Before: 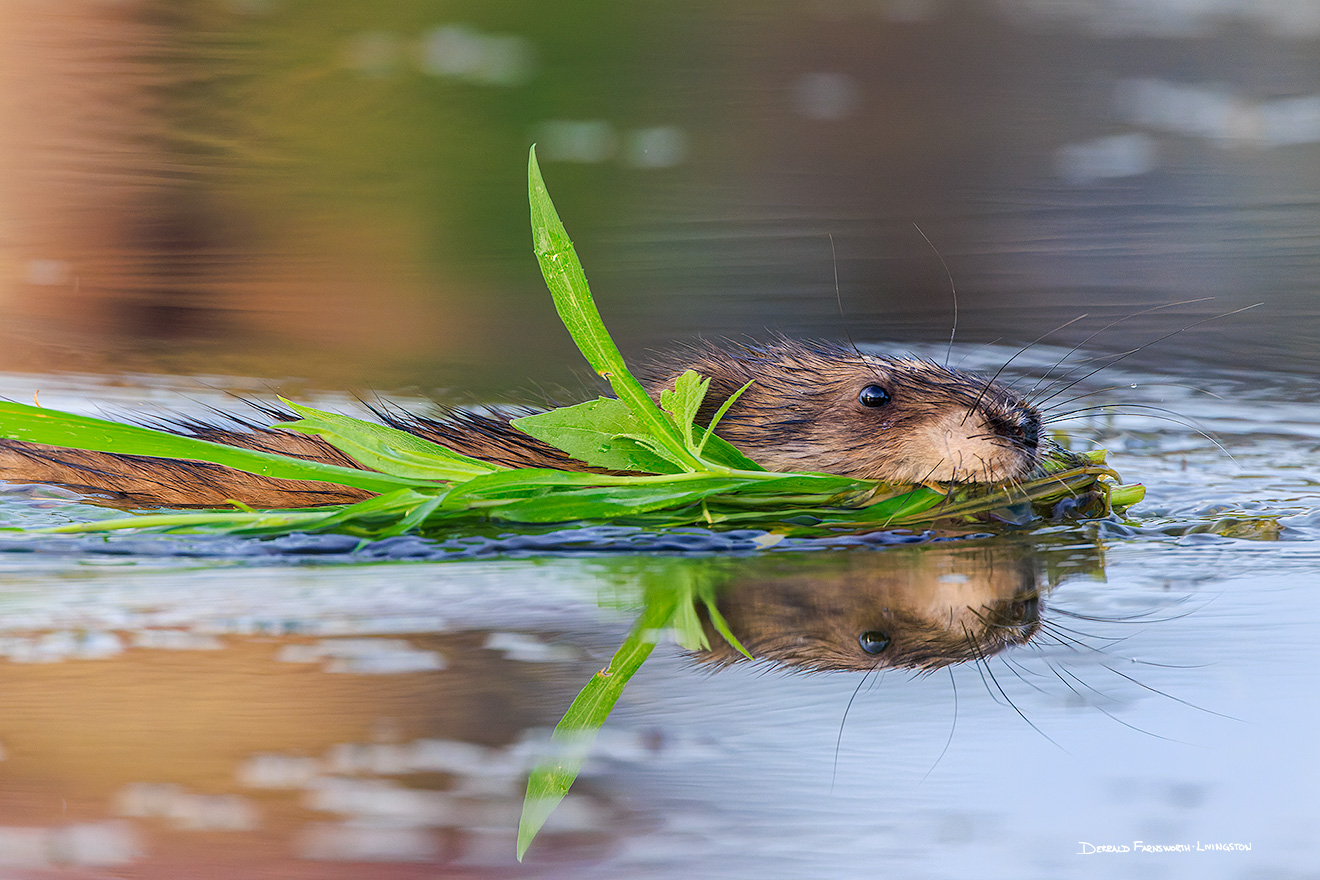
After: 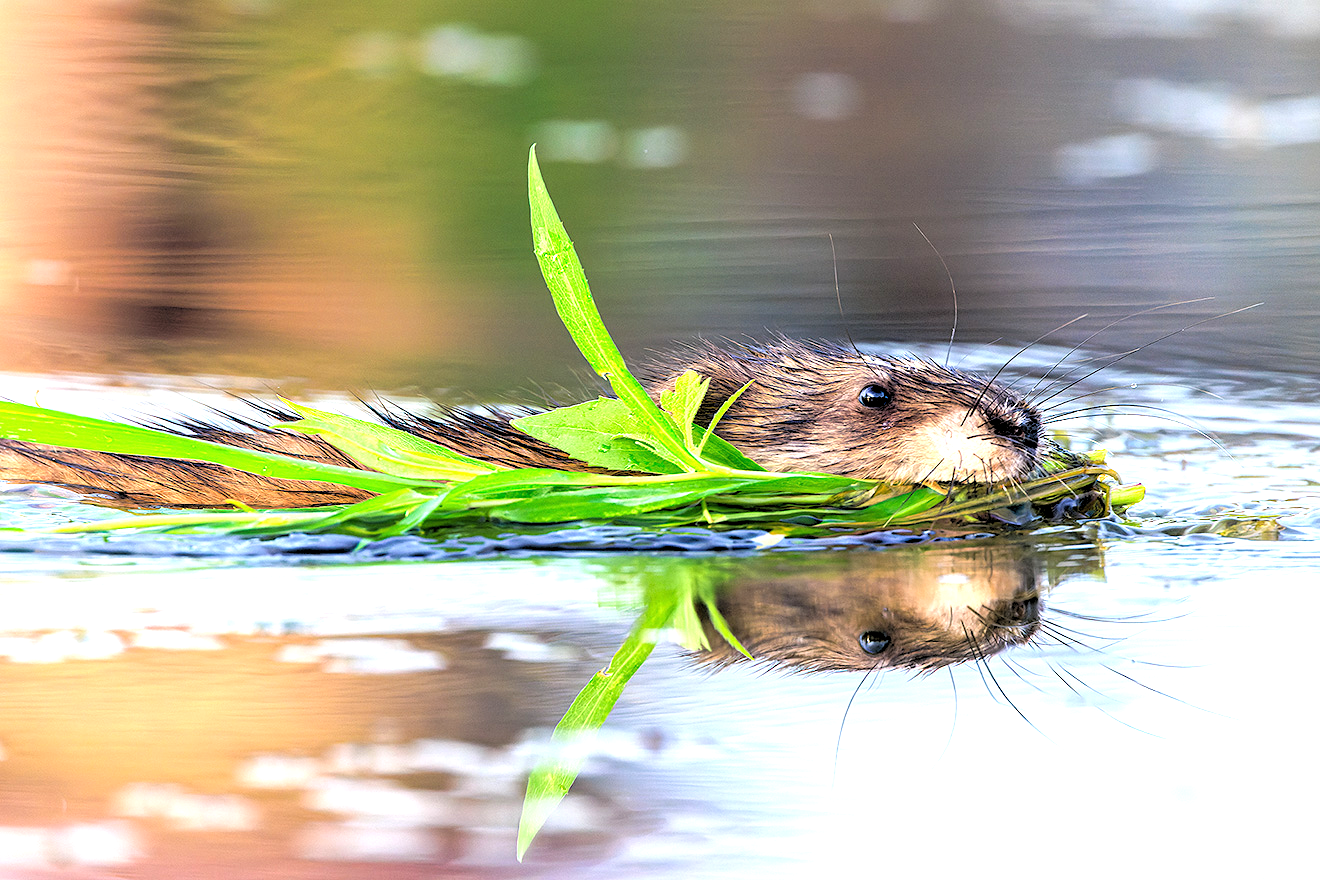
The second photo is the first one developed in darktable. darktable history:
rgb levels: levels [[0.034, 0.472, 0.904], [0, 0.5, 1], [0, 0.5, 1]]
exposure: black level correction 0, exposure 1.1 EV, compensate exposure bias true, compensate highlight preservation false
white balance: emerald 1
